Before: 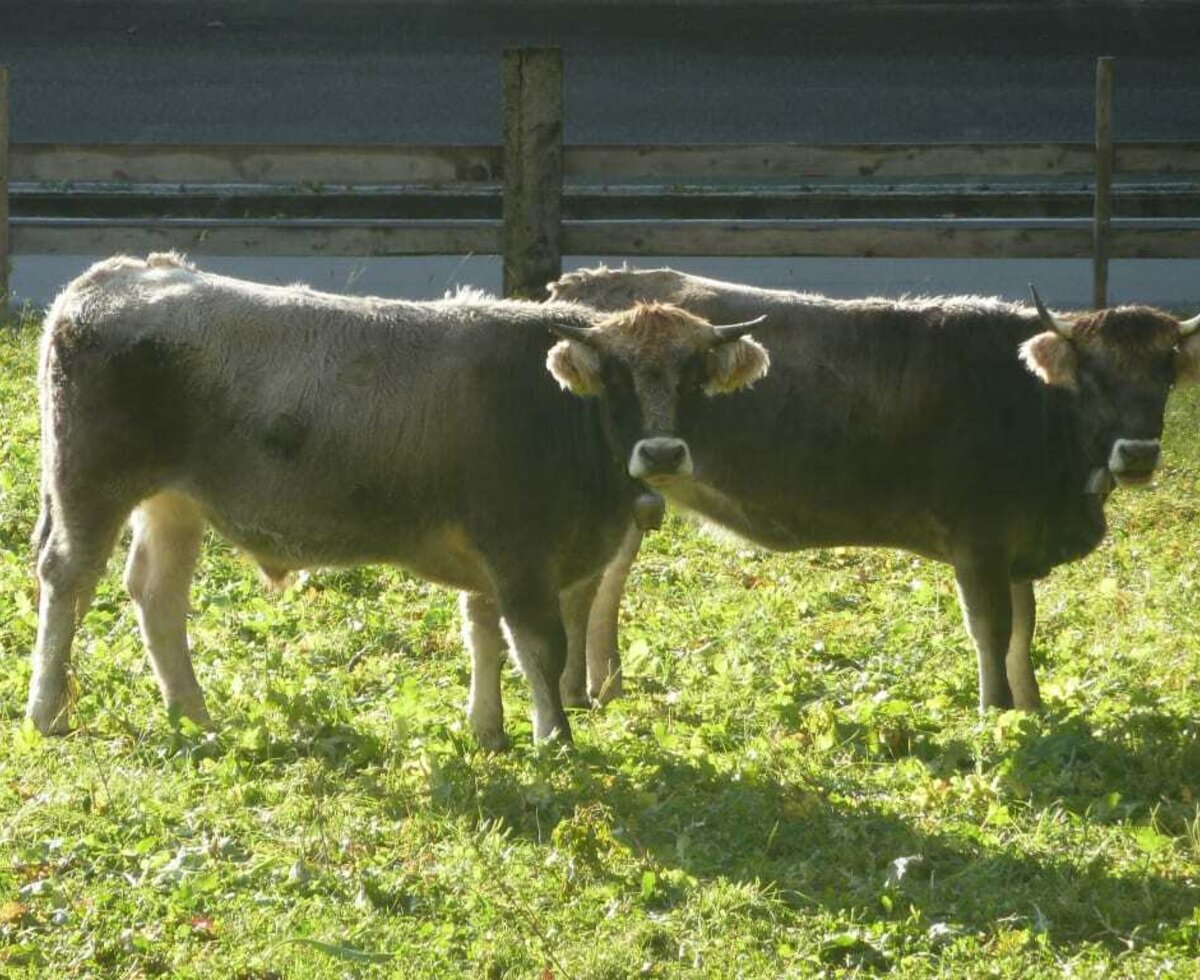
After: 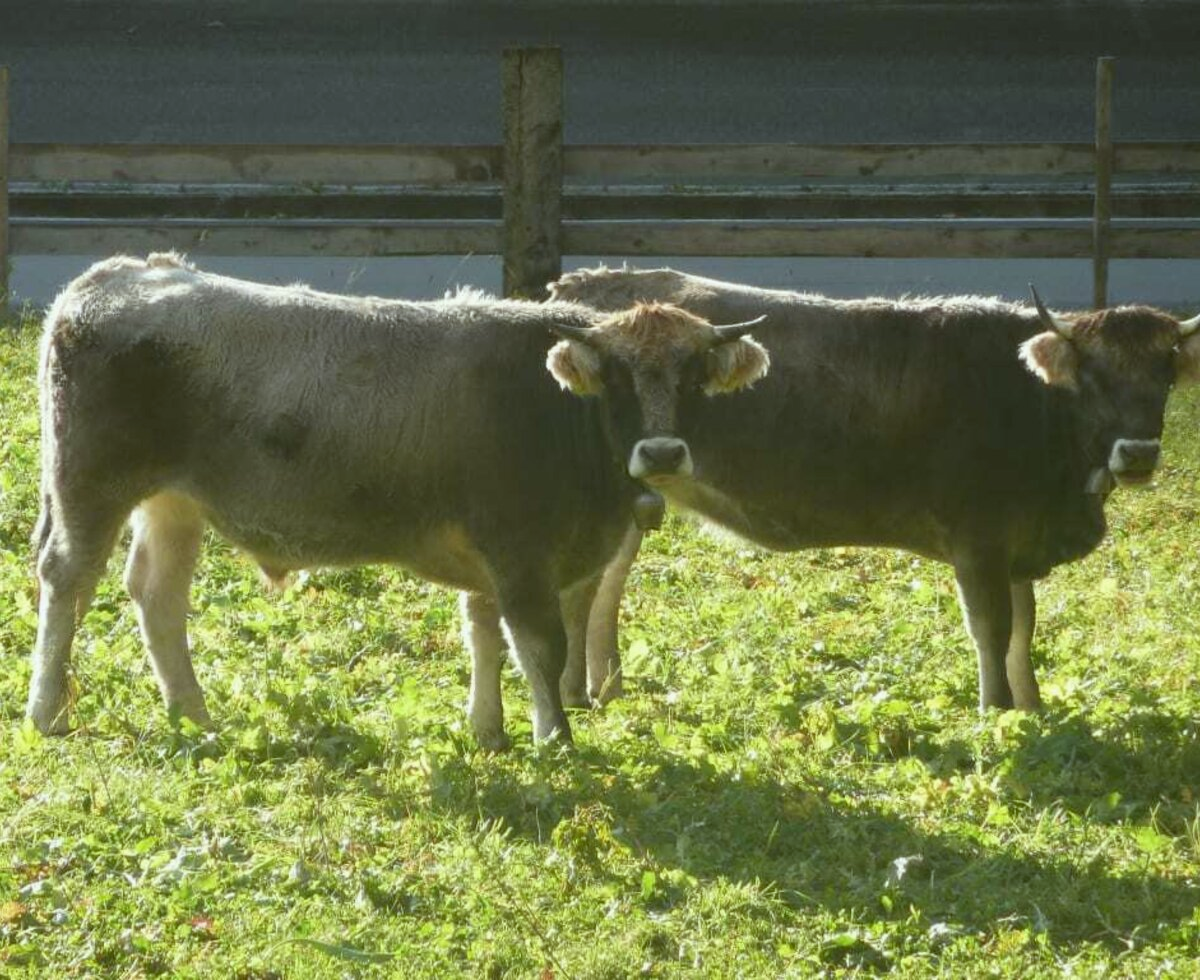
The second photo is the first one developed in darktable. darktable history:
color balance: lift [1.004, 1.002, 1.002, 0.998], gamma [1, 1.007, 1.002, 0.993], gain [1, 0.977, 1.013, 1.023], contrast -3.64%
rotate and perspective: crop left 0, crop top 0
